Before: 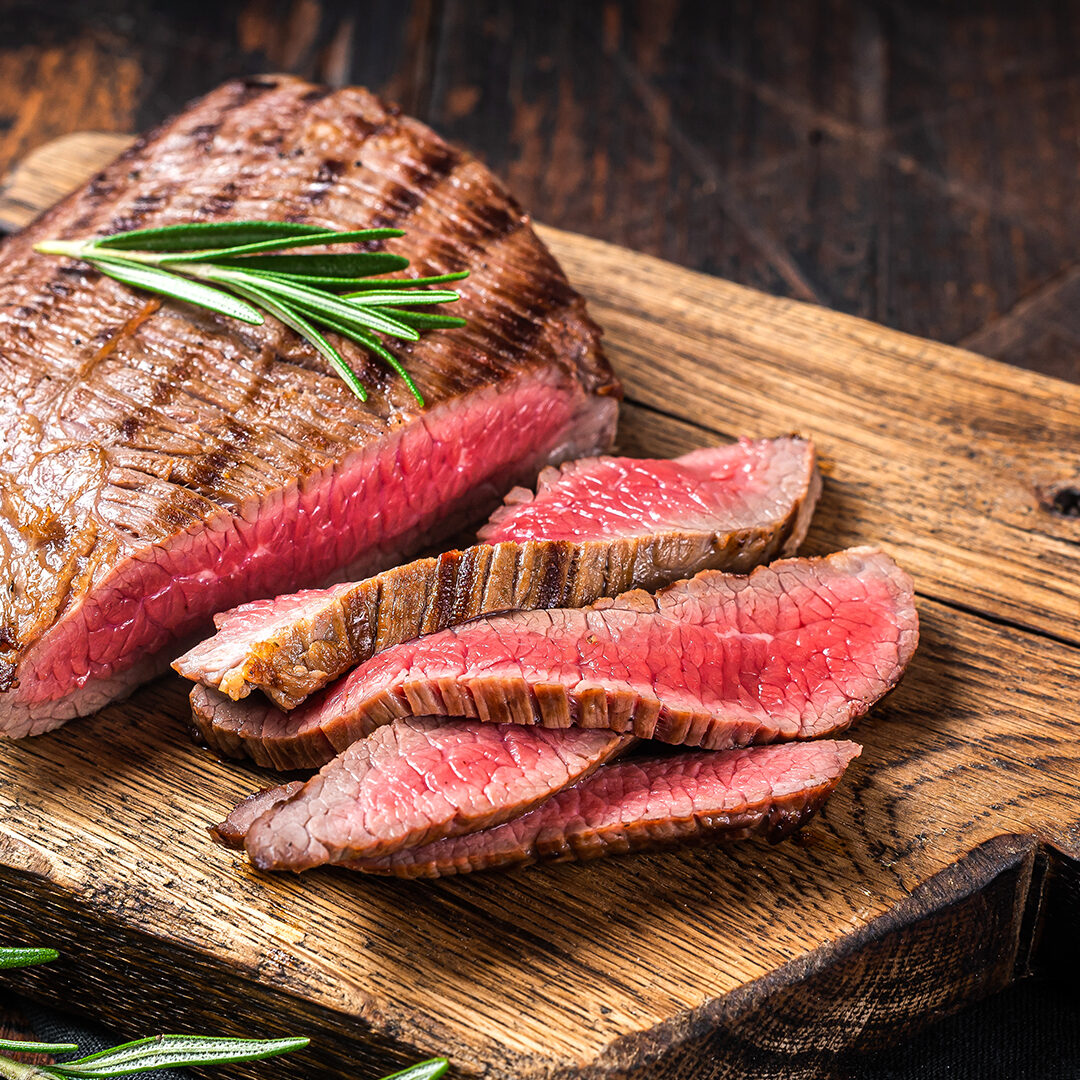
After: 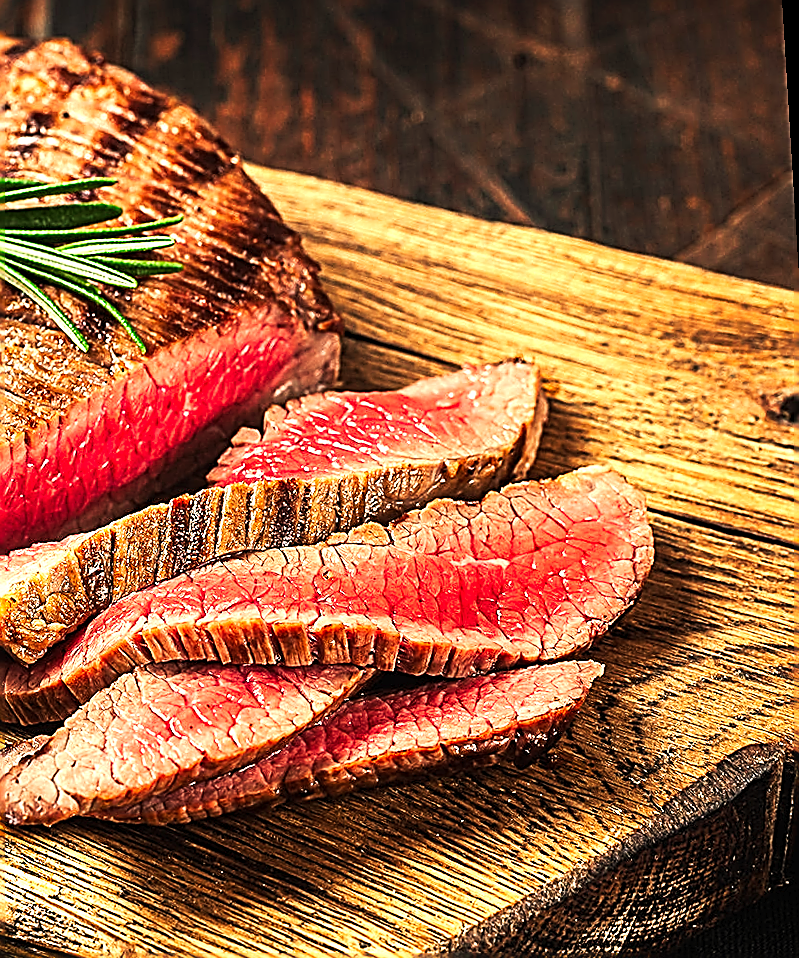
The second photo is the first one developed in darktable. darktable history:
white balance: red 1.08, blue 0.791
crop and rotate: left 24.6%
rotate and perspective: rotation -3.52°, crop left 0.036, crop right 0.964, crop top 0.081, crop bottom 0.919
sharpen: amount 2
tone curve: curves: ch0 [(0, 0) (0.003, 0.012) (0.011, 0.015) (0.025, 0.02) (0.044, 0.032) (0.069, 0.044) (0.1, 0.063) (0.136, 0.085) (0.177, 0.121) (0.224, 0.159) (0.277, 0.207) (0.335, 0.261) (0.399, 0.328) (0.468, 0.41) (0.543, 0.506) (0.623, 0.609) (0.709, 0.719) (0.801, 0.82) (0.898, 0.907) (1, 1)], preserve colors none
exposure: exposure 0.6 EV, compensate highlight preservation false
